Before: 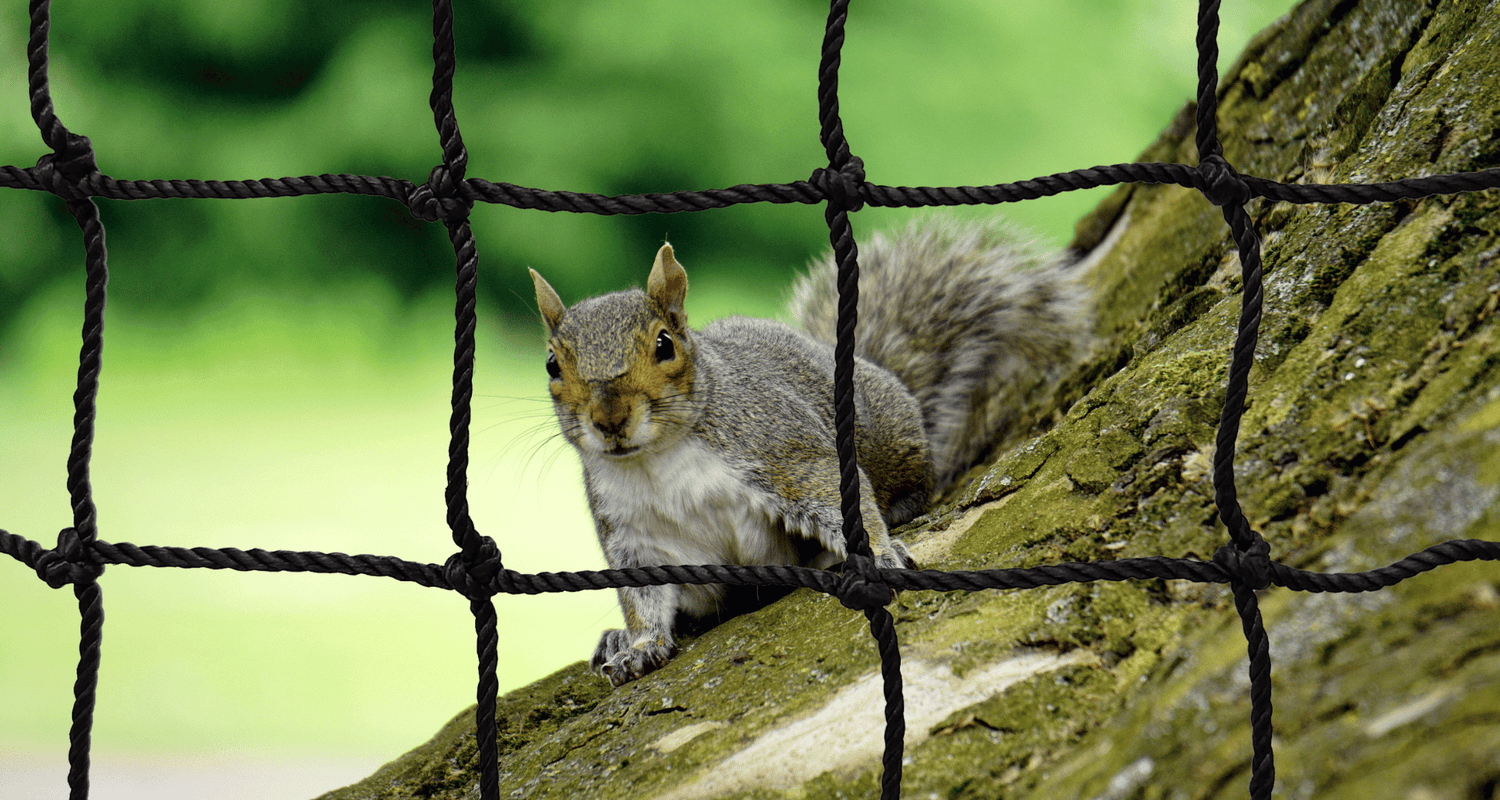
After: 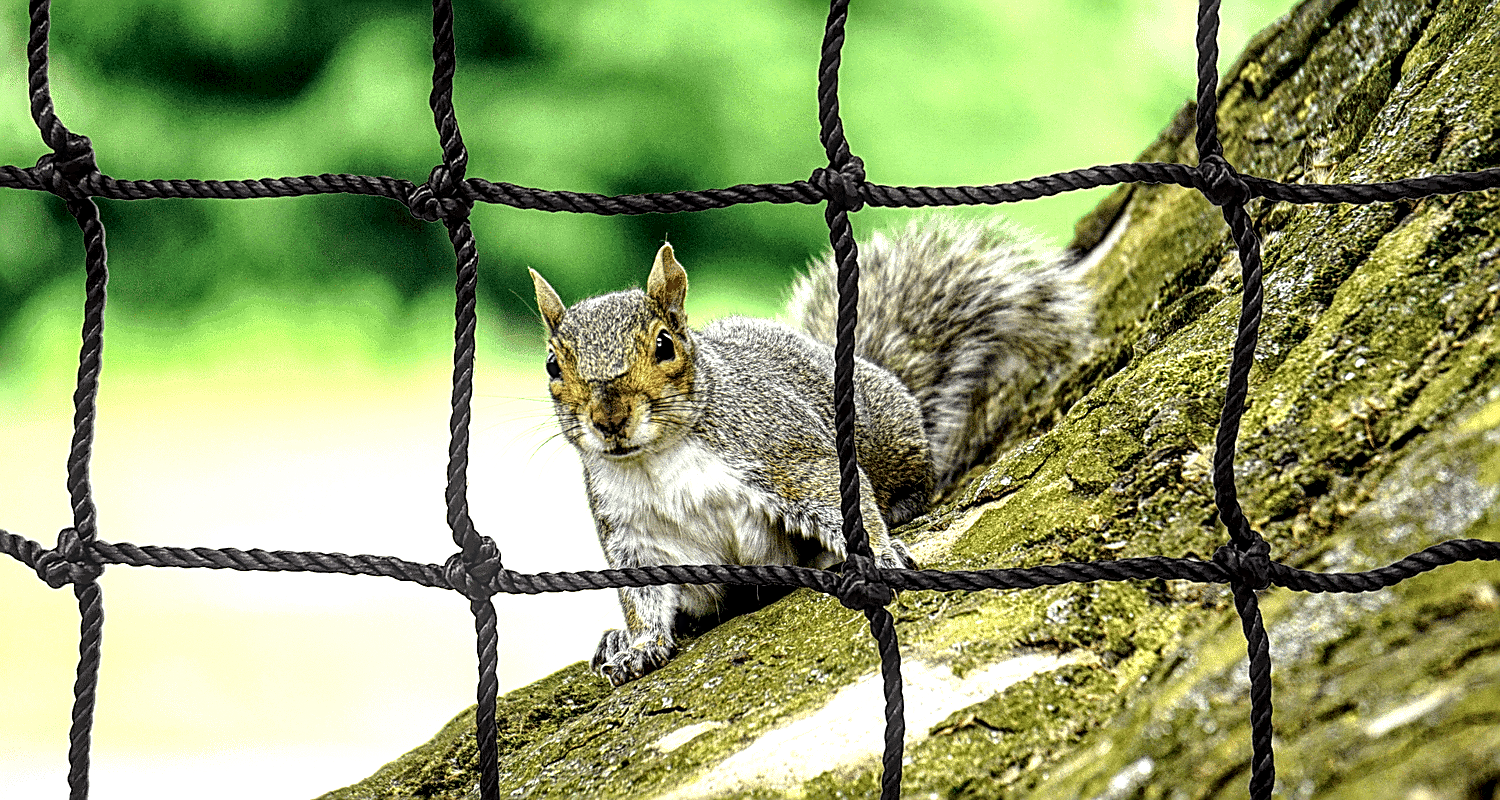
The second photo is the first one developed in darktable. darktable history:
exposure: black level correction 0, exposure 0.874 EV, compensate highlight preservation false
local contrast: detail 160%
sharpen: amount 0.892
